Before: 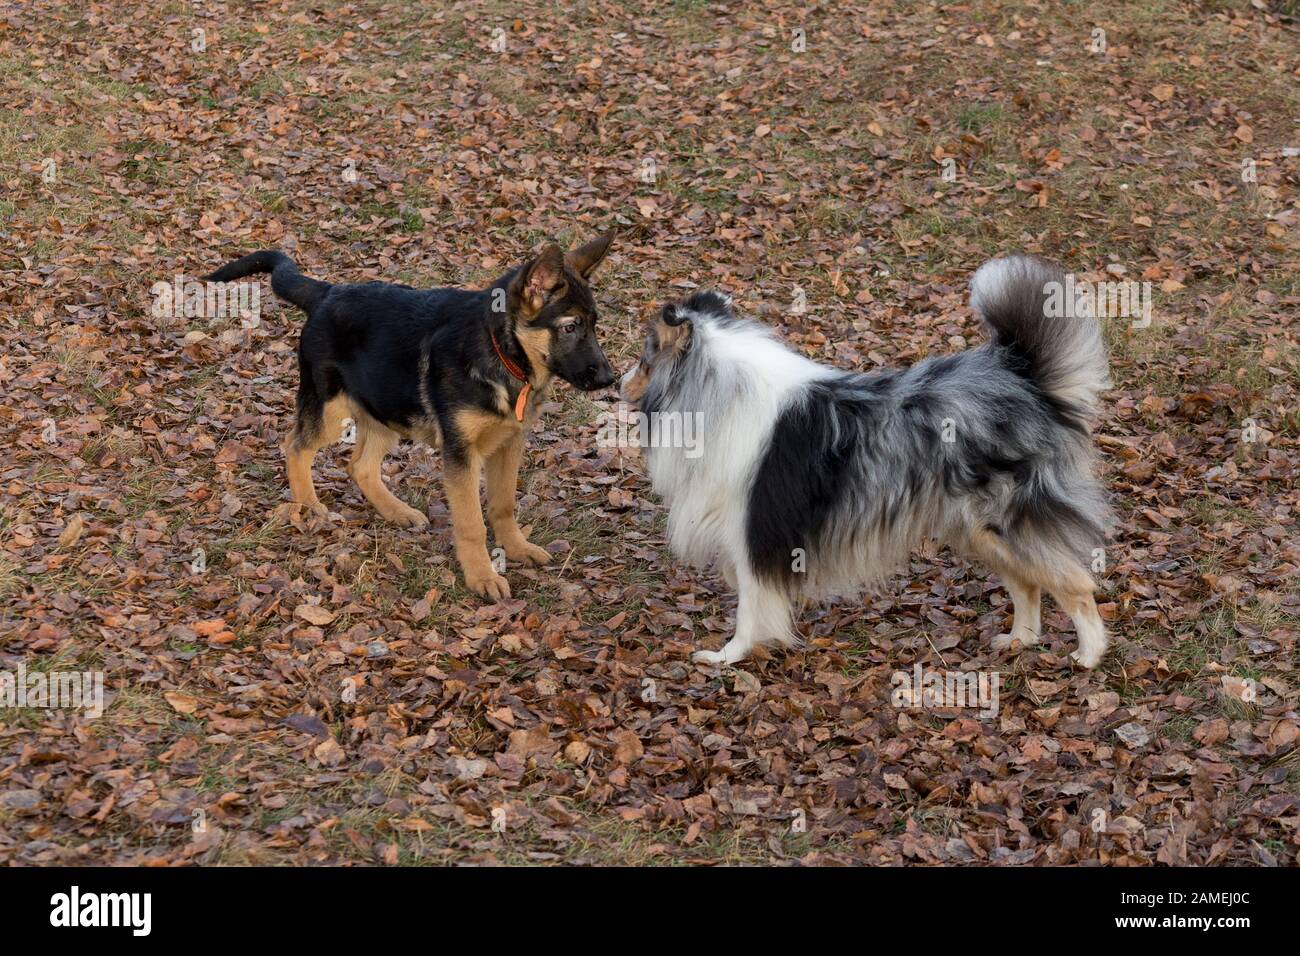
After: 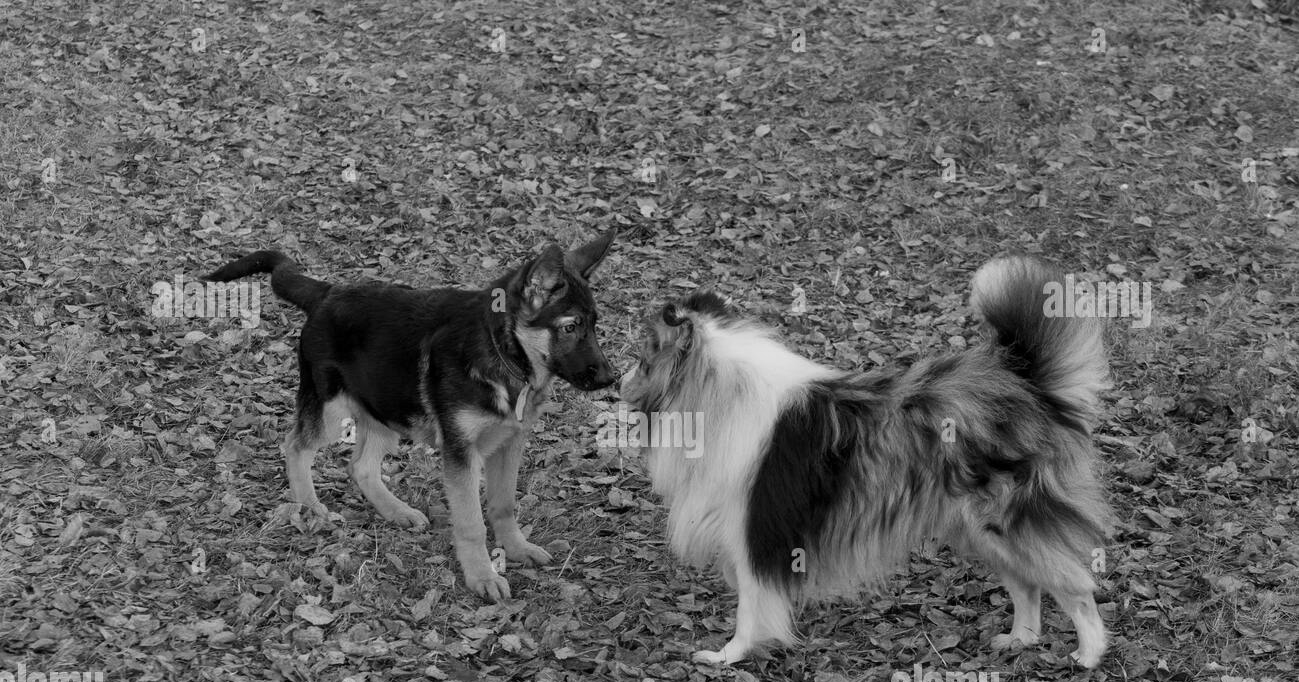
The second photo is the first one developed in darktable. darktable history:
crop: bottom 28.576%
monochrome: a 26.22, b 42.67, size 0.8
